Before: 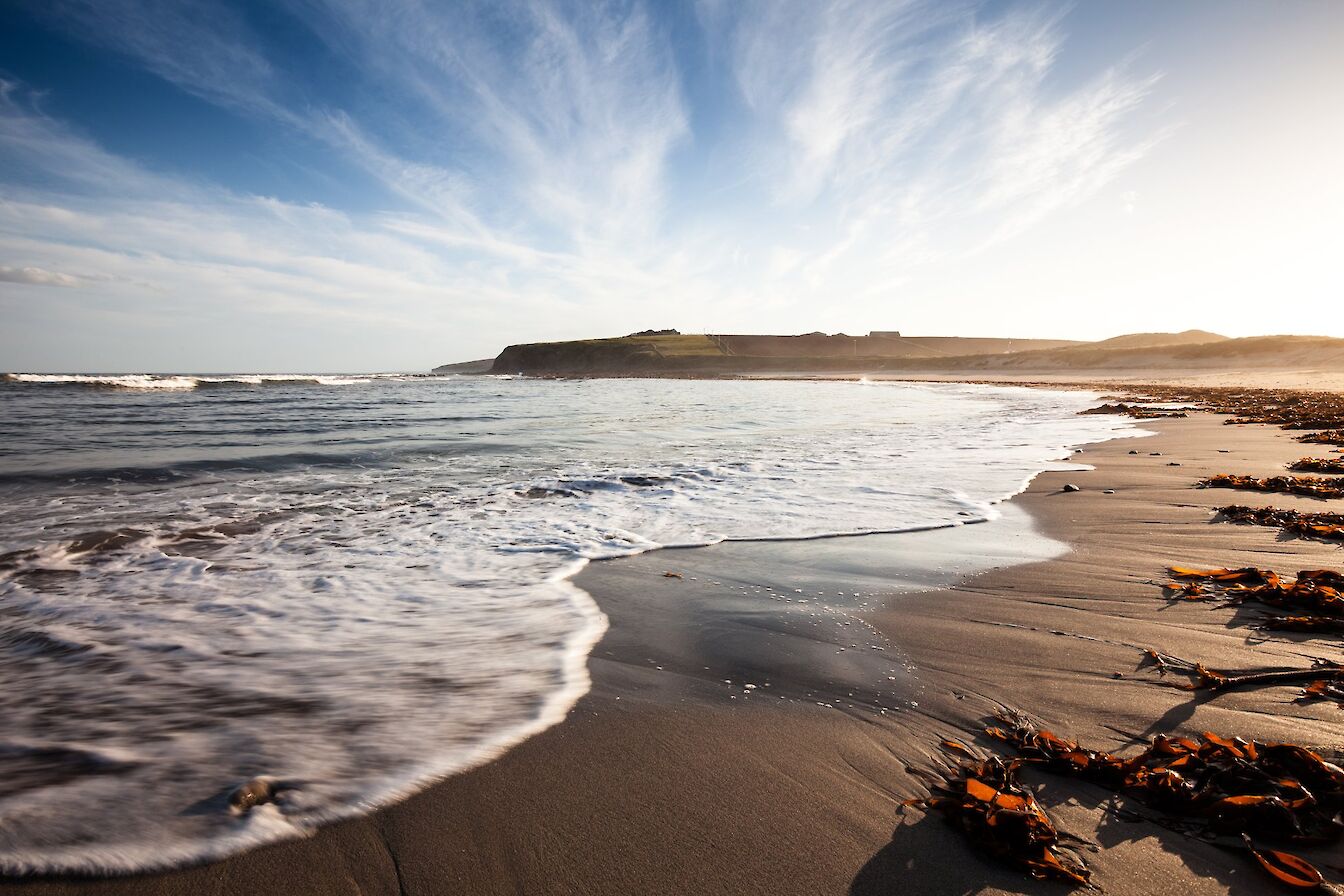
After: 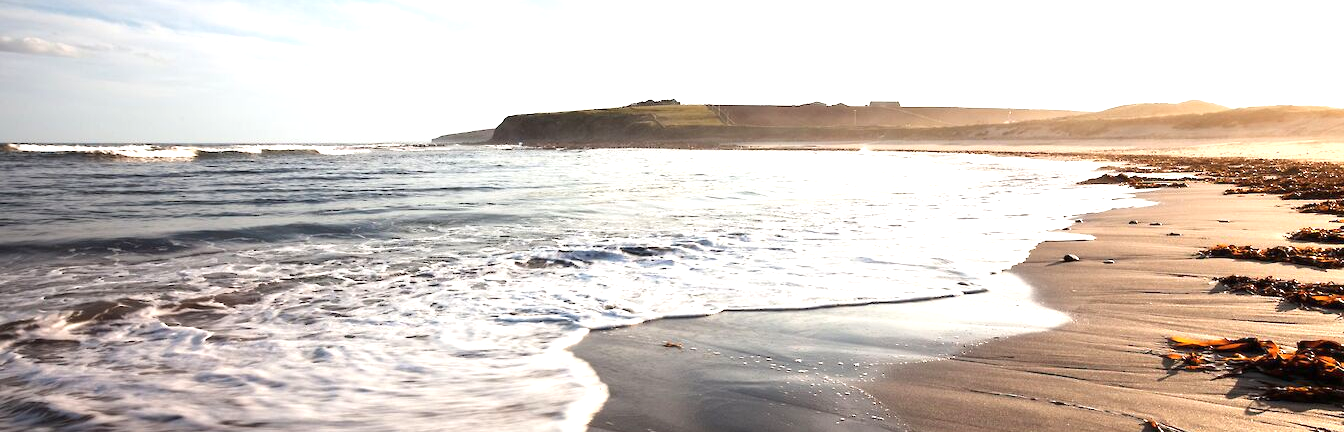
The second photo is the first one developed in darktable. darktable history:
exposure: black level correction 0, exposure 0.703 EV, compensate highlight preservation false
crop and rotate: top 25.747%, bottom 25.984%
